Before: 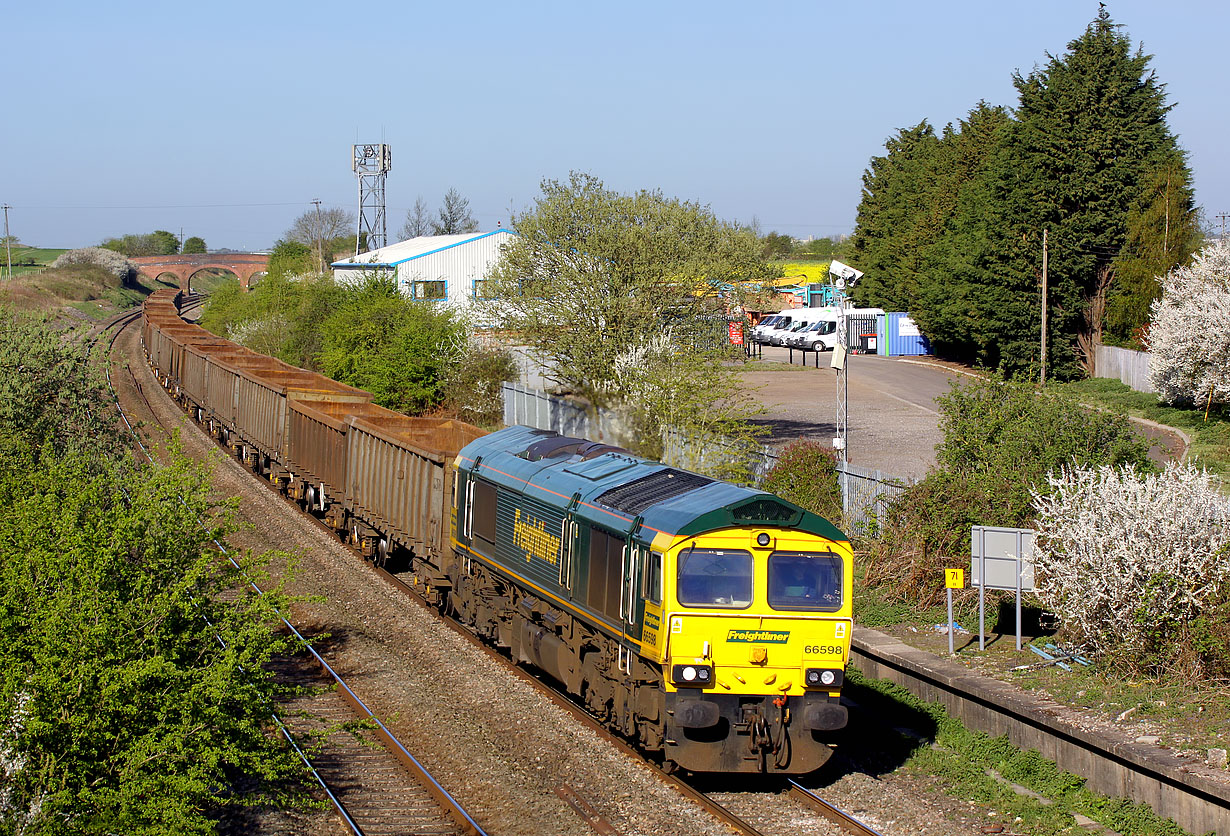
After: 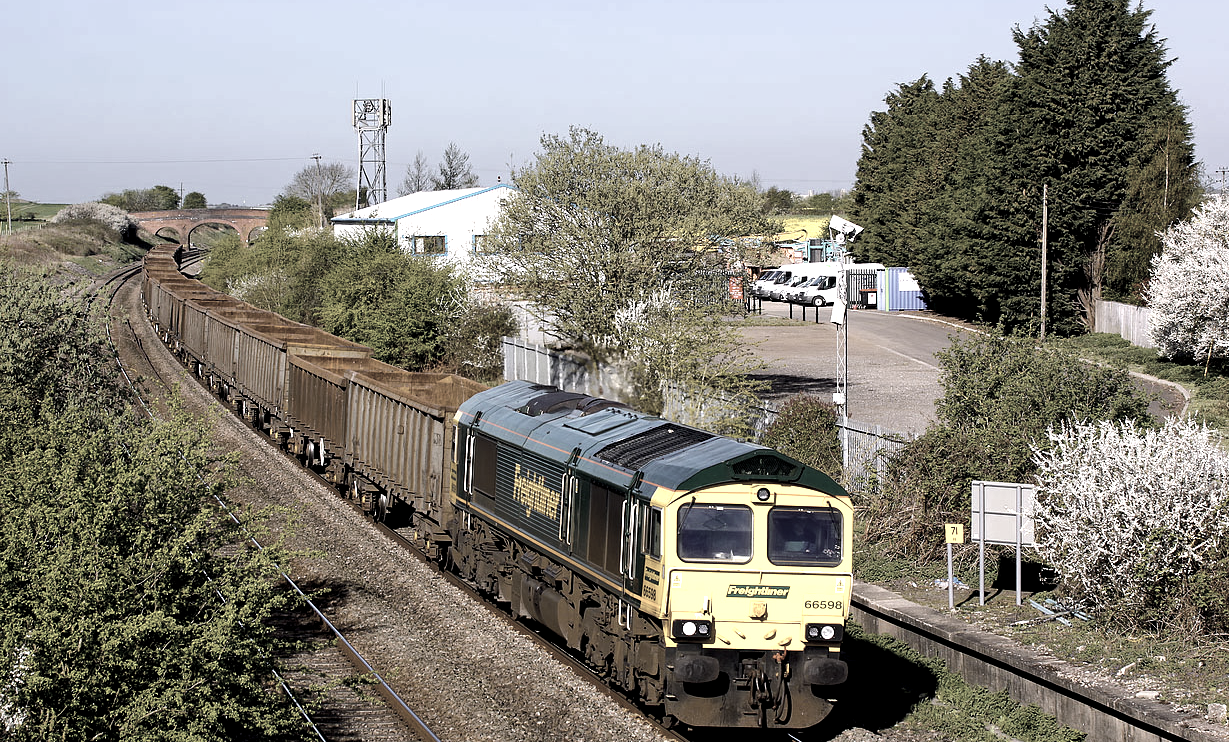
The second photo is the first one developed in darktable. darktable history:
color correction: highlights b* -0.018, saturation 0.292
crop and rotate: top 5.554%, bottom 5.596%
haze removal: compatibility mode true, adaptive false
color balance rgb: highlights gain › chroma 1.499%, highlights gain › hue 310.51°, global offset › luminance -0.474%, linear chroma grading › global chroma 15.454%, perceptual saturation grading › global saturation 24.96%, perceptual brilliance grading › highlights 17.633%, perceptual brilliance grading › mid-tones 30.618%, perceptual brilliance grading › shadows -30.734%
